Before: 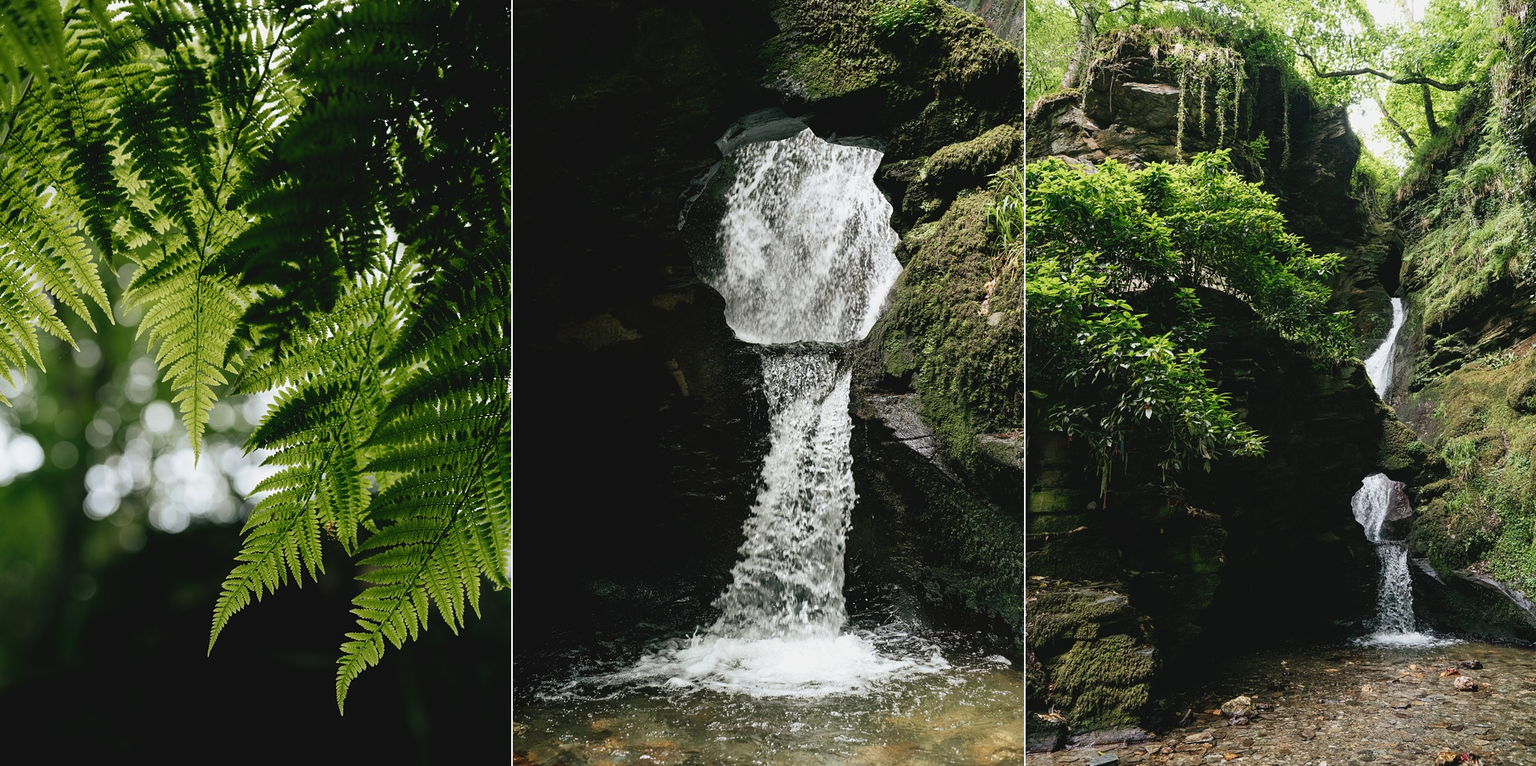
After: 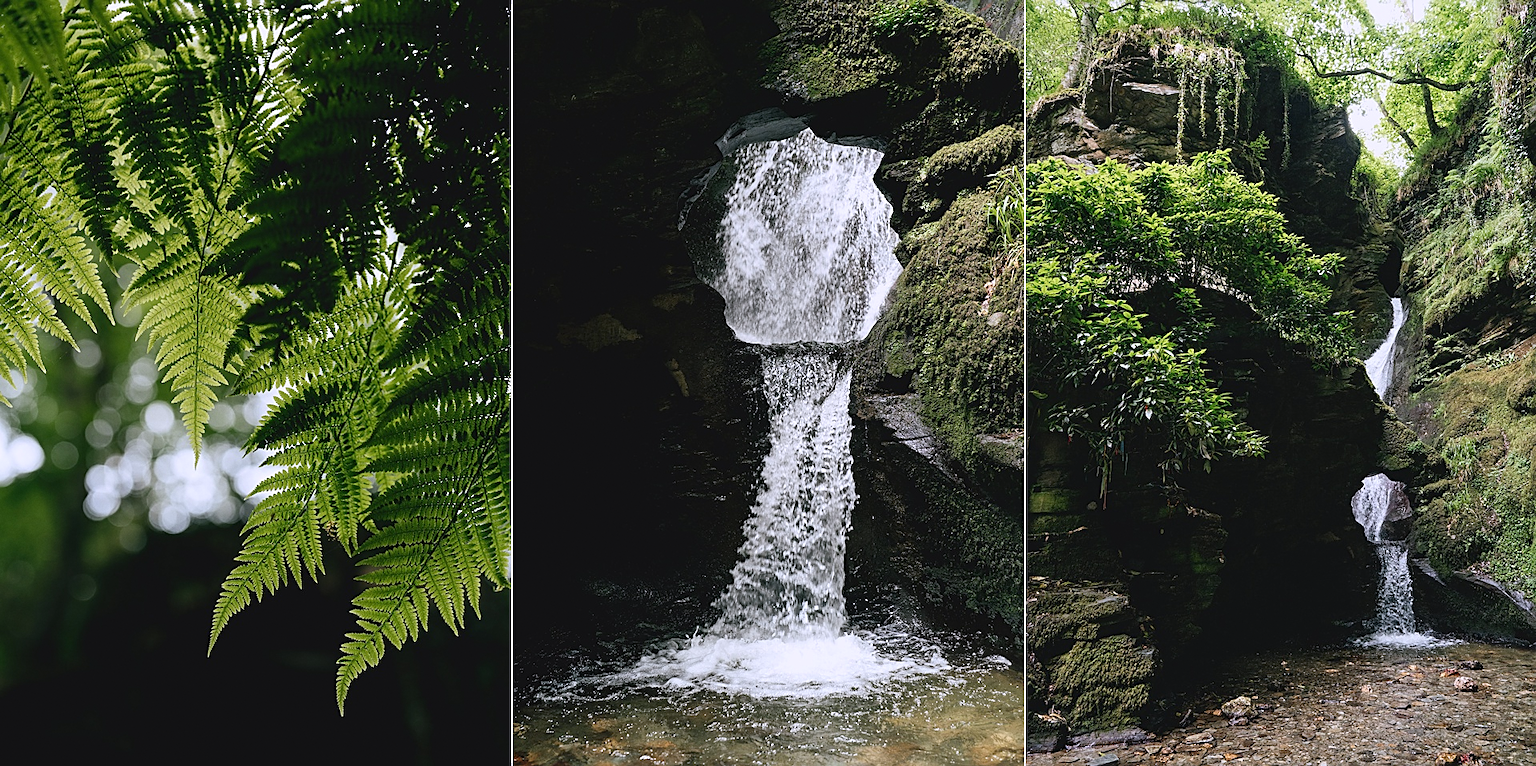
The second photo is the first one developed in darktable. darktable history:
grain: coarseness 14.57 ISO, strength 8.8%
sharpen: on, module defaults
white balance: red 1.004, blue 1.096
